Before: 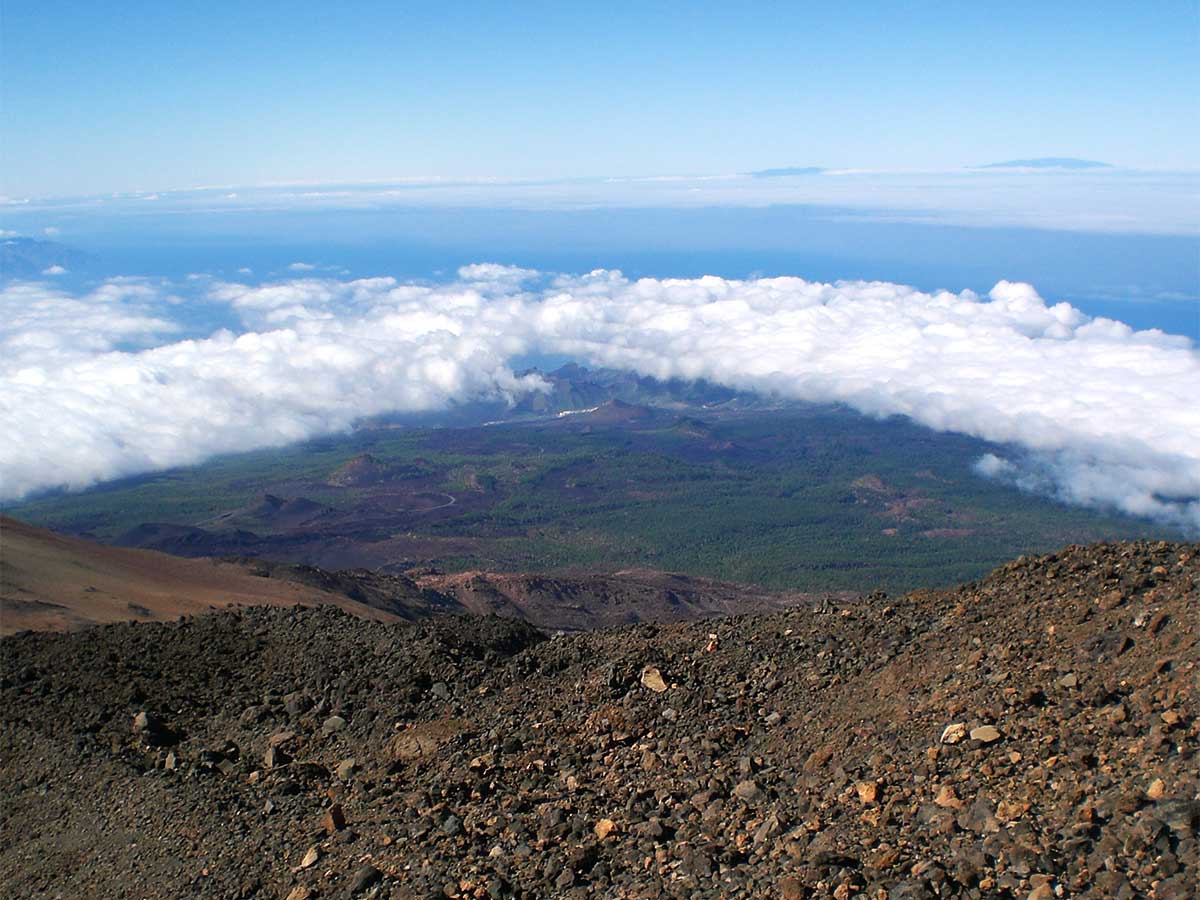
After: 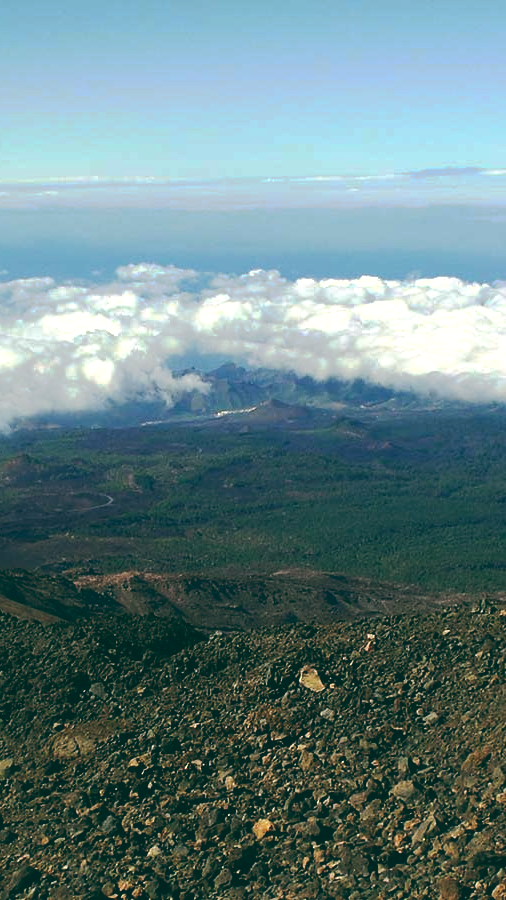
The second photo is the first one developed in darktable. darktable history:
crop: left 28.583%, right 29.231%
tone curve: curves: ch0 [(0, 0) (0.003, 0.096) (0.011, 0.096) (0.025, 0.098) (0.044, 0.099) (0.069, 0.106) (0.1, 0.128) (0.136, 0.153) (0.177, 0.186) (0.224, 0.218) (0.277, 0.265) (0.335, 0.316) (0.399, 0.374) (0.468, 0.445) (0.543, 0.526) (0.623, 0.605) (0.709, 0.681) (0.801, 0.758) (0.898, 0.819) (1, 1)], preserve colors none
color balance: lift [1.005, 0.99, 1.007, 1.01], gamma [1, 1.034, 1.032, 0.966], gain [0.873, 1.055, 1.067, 0.933]
tone equalizer: -8 EV -0.417 EV, -7 EV -0.389 EV, -6 EV -0.333 EV, -5 EV -0.222 EV, -3 EV 0.222 EV, -2 EV 0.333 EV, -1 EV 0.389 EV, +0 EV 0.417 EV, edges refinement/feathering 500, mask exposure compensation -1.57 EV, preserve details no
